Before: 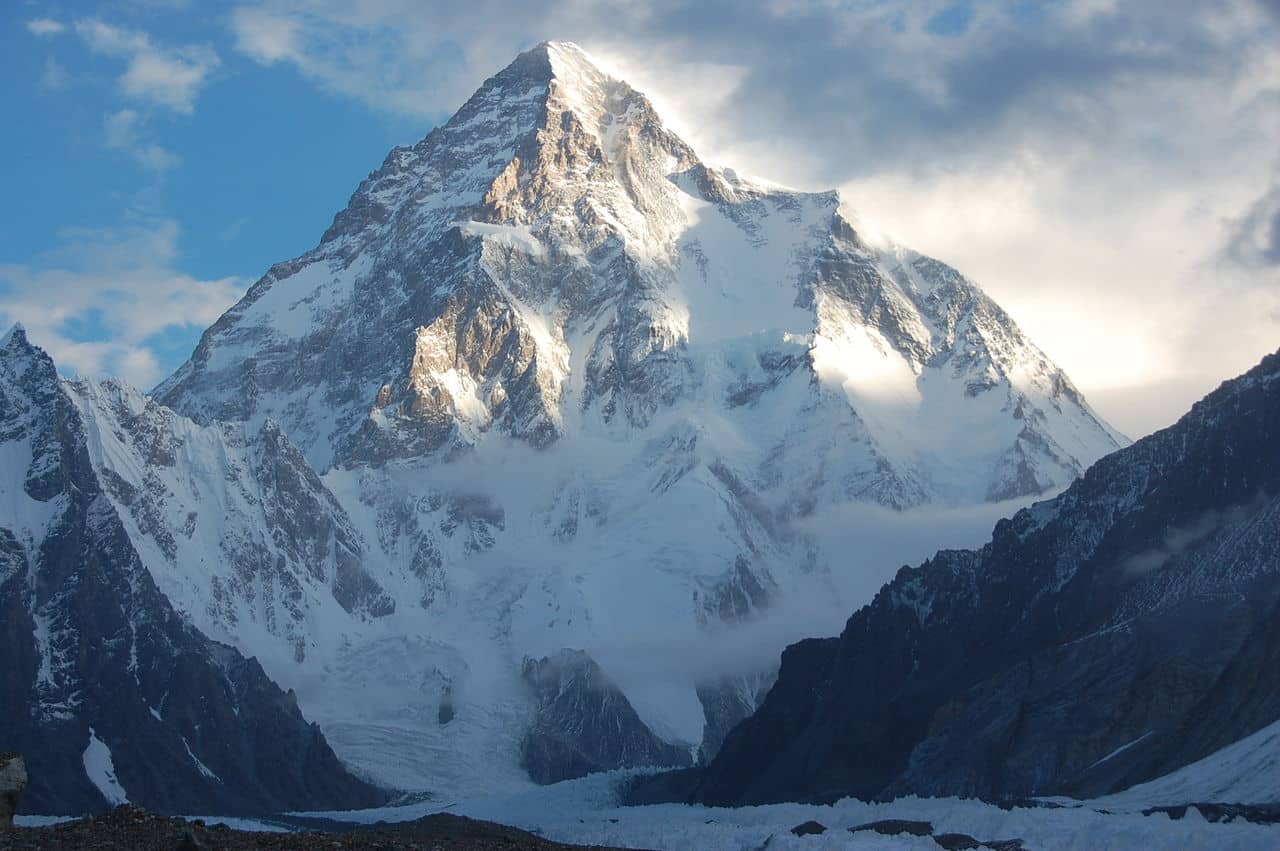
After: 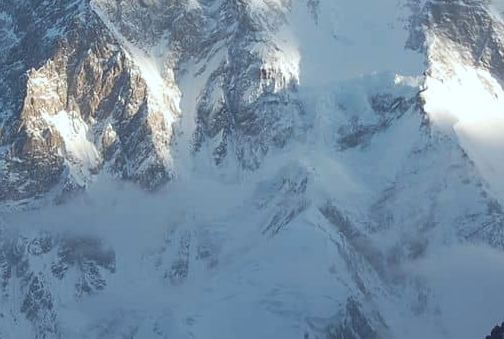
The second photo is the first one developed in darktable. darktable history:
color correction: highlights a* -3.07, highlights b* -6.75, shadows a* 2.98, shadows b* 5.77
crop: left 30.412%, top 30.429%, right 30.191%, bottom 29.685%
